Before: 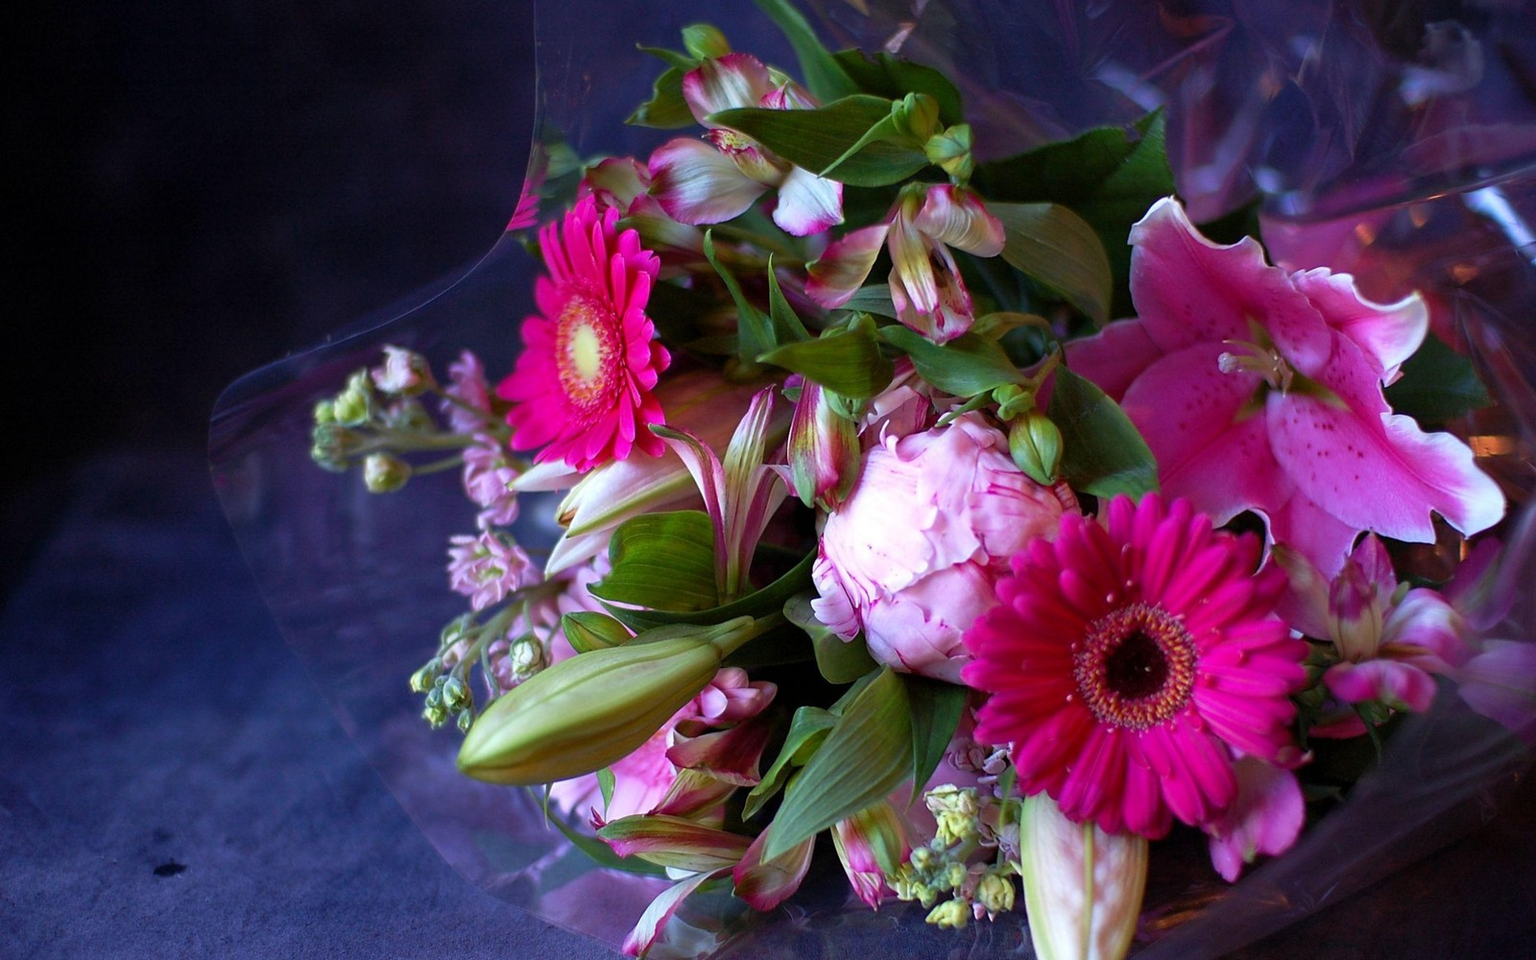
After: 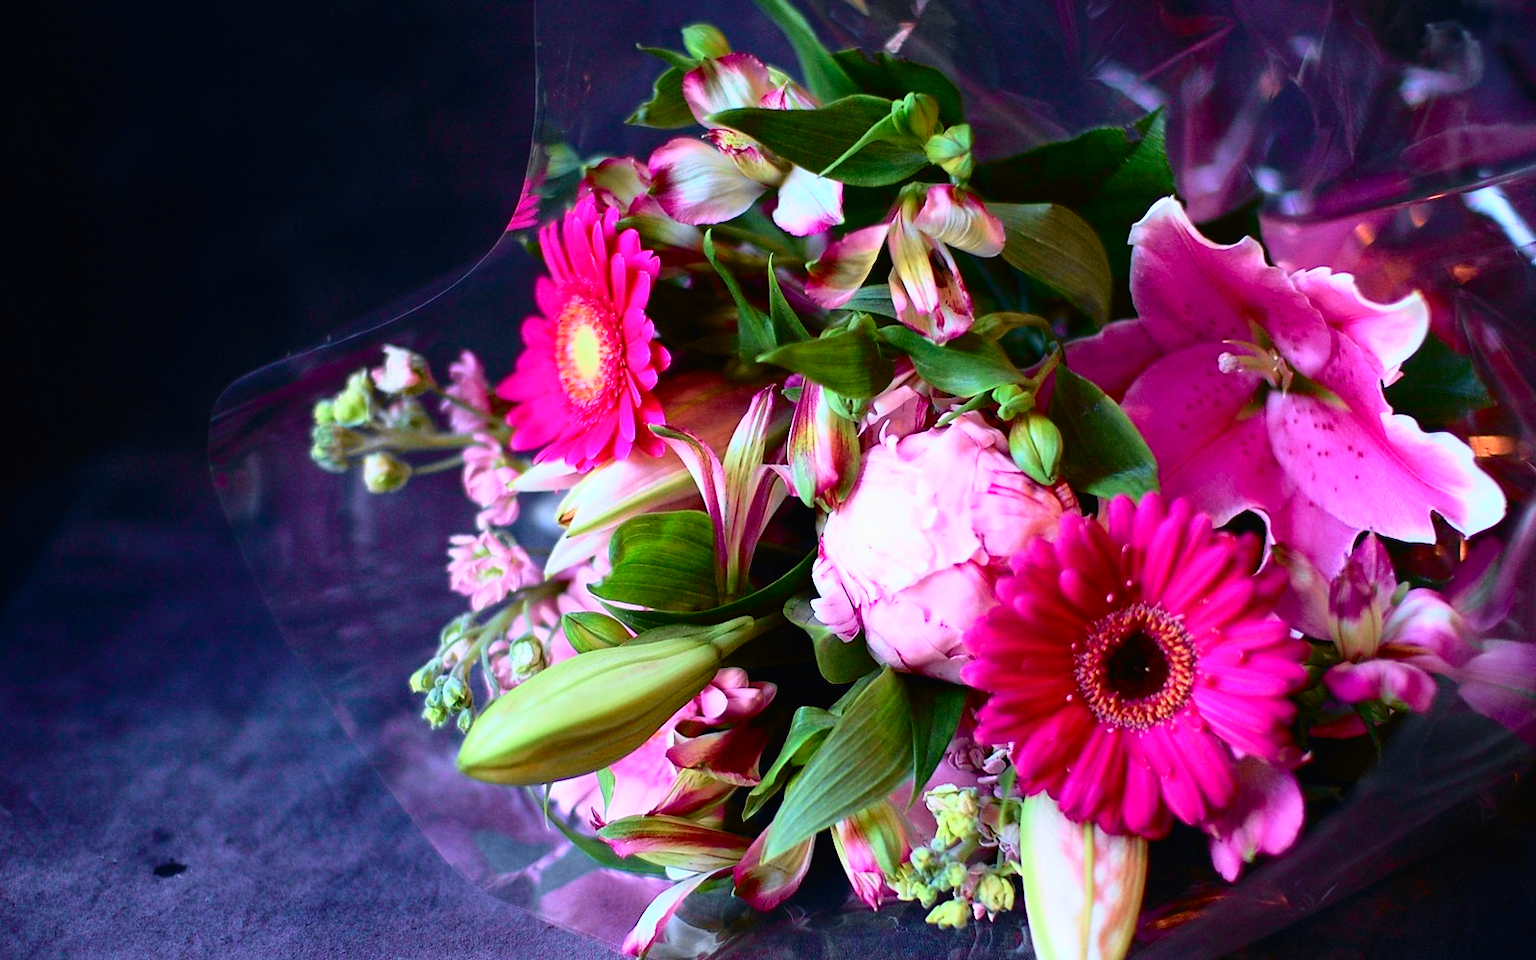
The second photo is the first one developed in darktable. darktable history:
contrast brightness saturation: contrast 0.2, brightness 0.16, saturation 0.22
tone curve: curves: ch0 [(0, 0.011) (0.053, 0.026) (0.174, 0.115) (0.398, 0.444) (0.673, 0.775) (0.829, 0.906) (0.991, 0.981)]; ch1 [(0, 0) (0.276, 0.206) (0.409, 0.383) (0.473, 0.458) (0.492, 0.499) (0.521, 0.502) (0.546, 0.543) (0.585, 0.617) (0.659, 0.686) (0.78, 0.8) (1, 1)]; ch2 [(0, 0) (0.438, 0.449) (0.473, 0.469) (0.503, 0.5) (0.523, 0.538) (0.562, 0.598) (0.612, 0.635) (0.695, 0.713) (1, 1)], color space Lab, independent channels, preserve colors none
